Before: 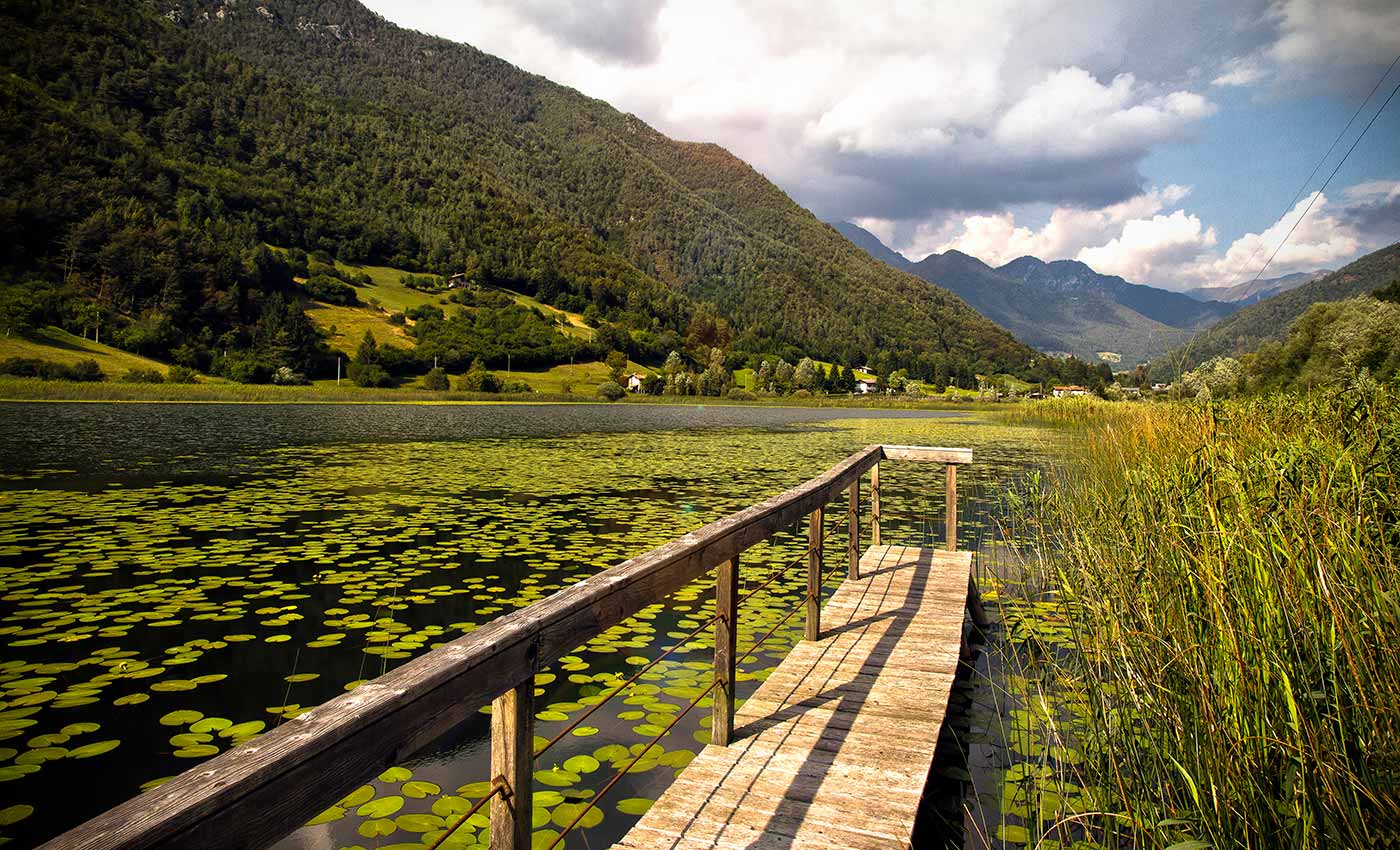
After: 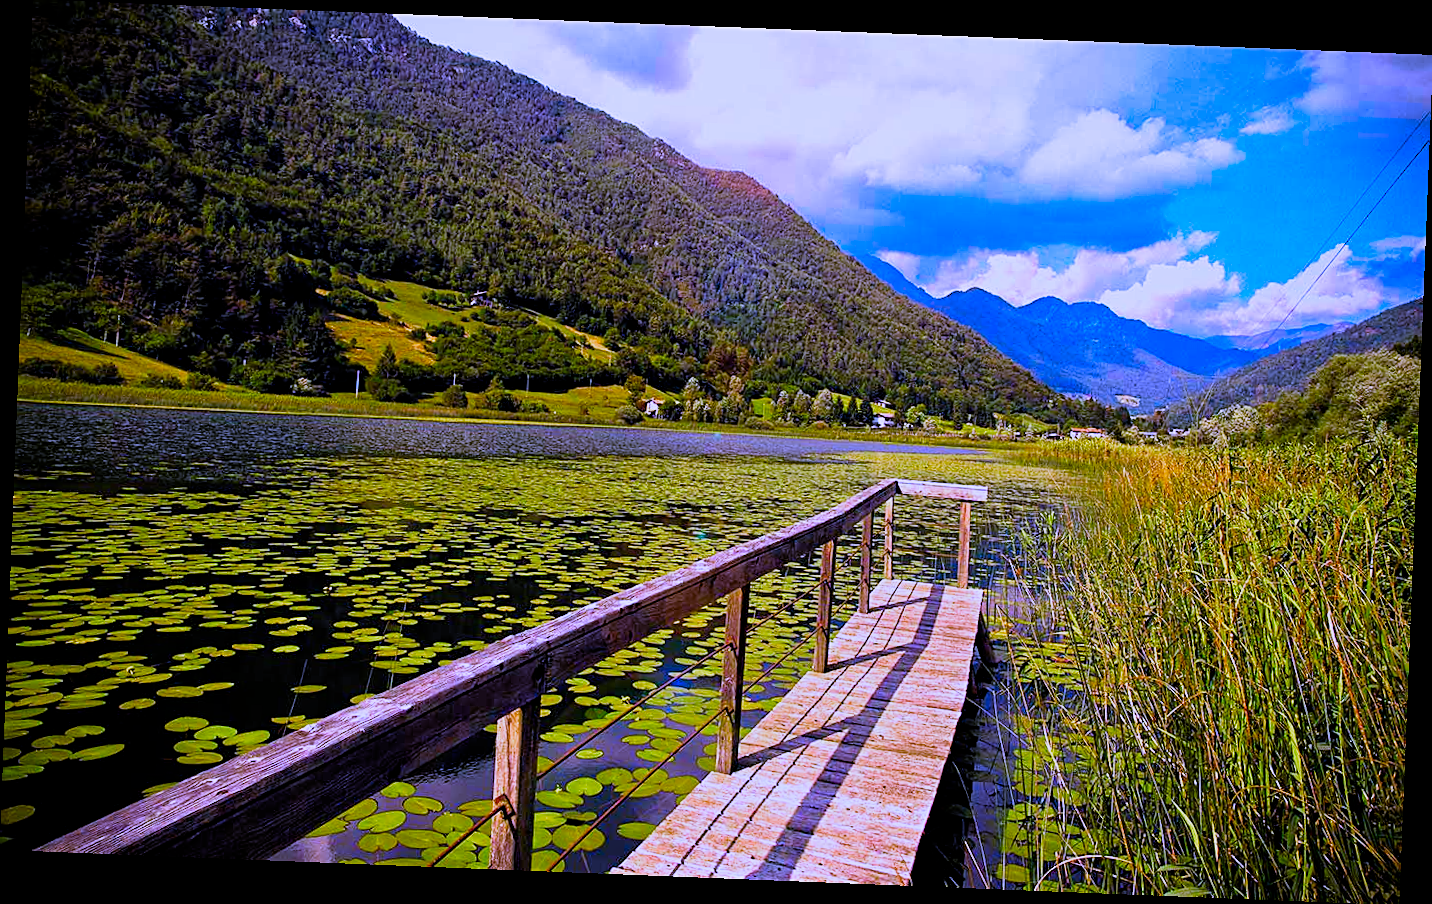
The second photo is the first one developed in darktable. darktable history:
filmic rgb: middle gray luminance 18.42%, black relative exposure -11.25 EV, white relative exposure 3.75 EV, threshold 6 EV, target black luminance 0%, hardness 5.87, latitude 57.4%, contrast 0.963, shadows ↔ highlights balance 49.98%, add noise in highlights 0, preserve chrominance luminance Y, color science v3 (2019), use custom middle-gray values true, iterations of high-quality reconstruction 0, contrast in highlights soft, enable highlight reconstruction true
tone equalizer: on, module defaults
color correction: saturation 1.8
rotate and perspective: rotation 2.27°, automatic cropping off
haze removal: compatibility mode true, adaptive false
white balance: red 0.98, blue 1.61
sharpen: on, module defaults
